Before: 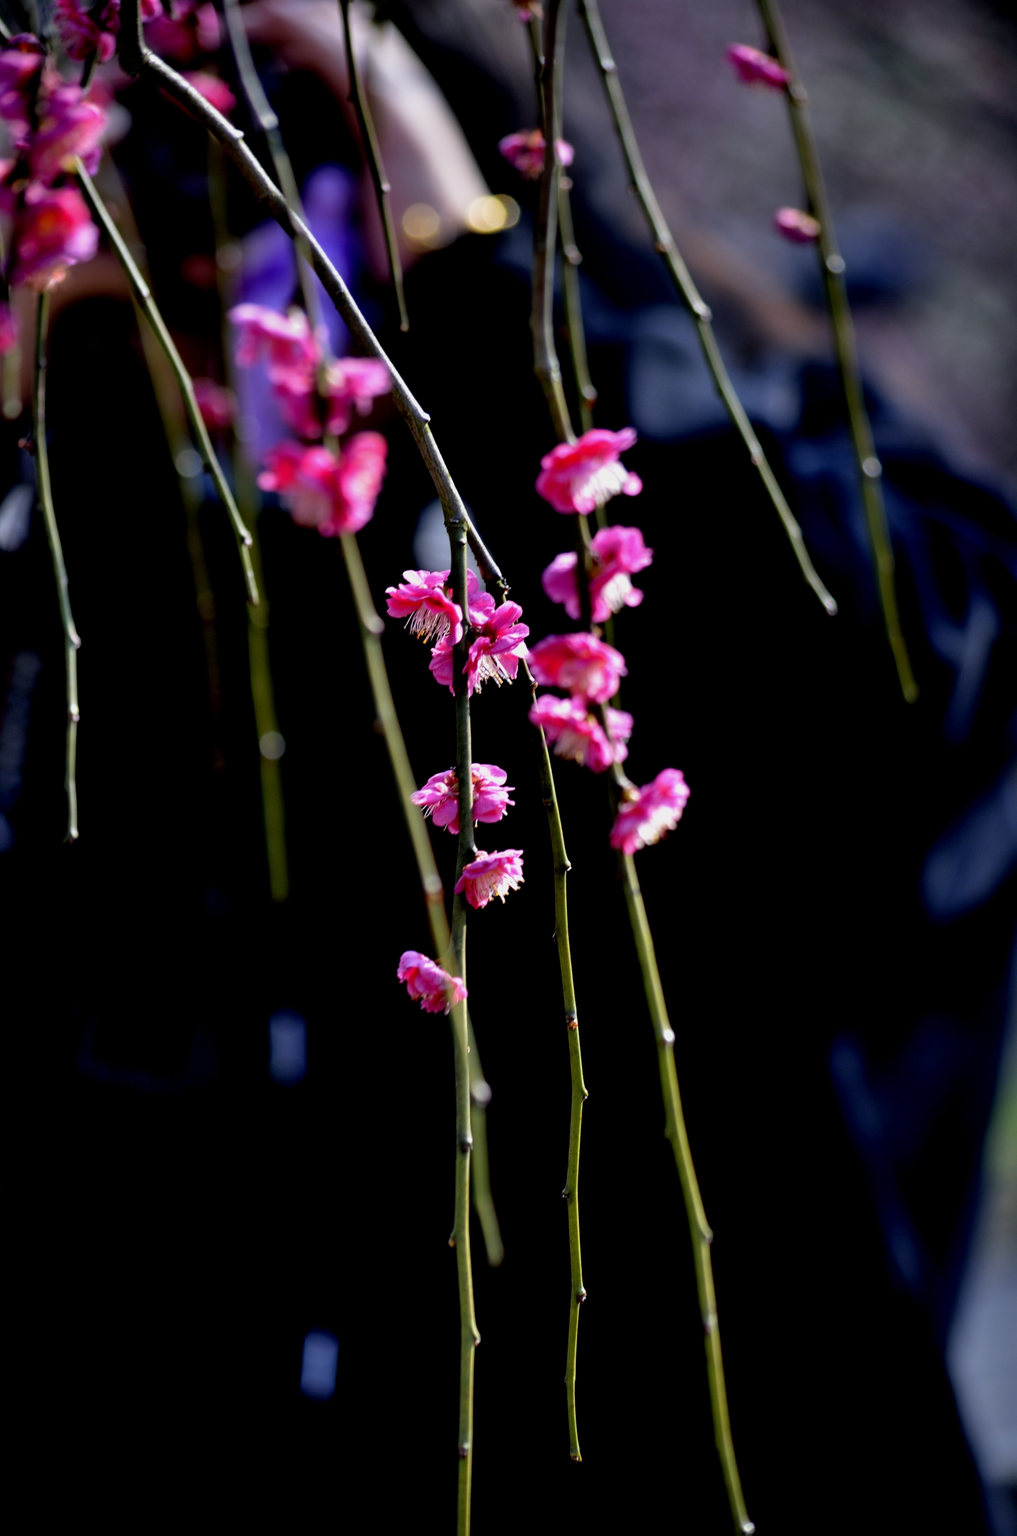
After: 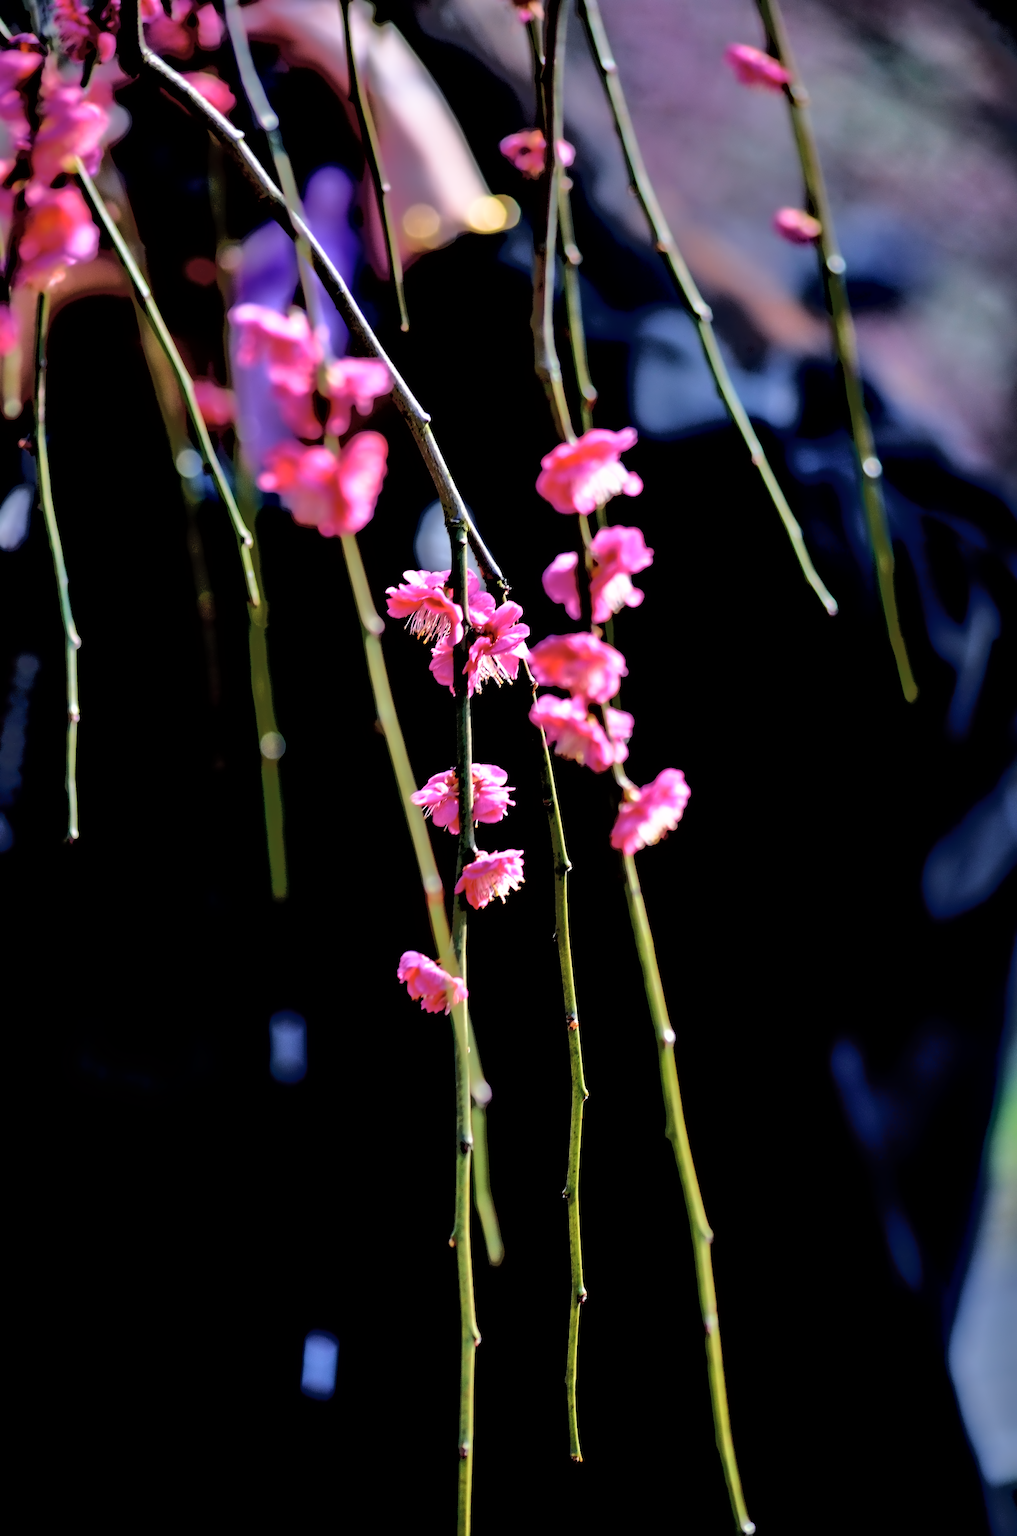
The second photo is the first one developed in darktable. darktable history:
contrast brightness saturation: contrast 0.139, brightness 0.209
contrast equalizer: octaves 7, y [[0.5, 0.542, 0.583, 0.625, 0.667, 0.708], [0.5 ×6], [0.5 ×6], [0, 0.033, 0.067, 0.1, 0.133, 0.167], [0, 0.05, 0.1, 0.15, 0.2, 0.25]], mix 0.318
velvia: strength 27.64%
tone equalizer: -7 EV -0.61 EV, -6 EV 1.03 EV, -5 EV -0.477 EV, -4 EV 0.397 EV, -3 EV 0.436 EV, -2 EV 0.166 EV, -1 EV -0.158 EV, +0 EV -0.393 EV
